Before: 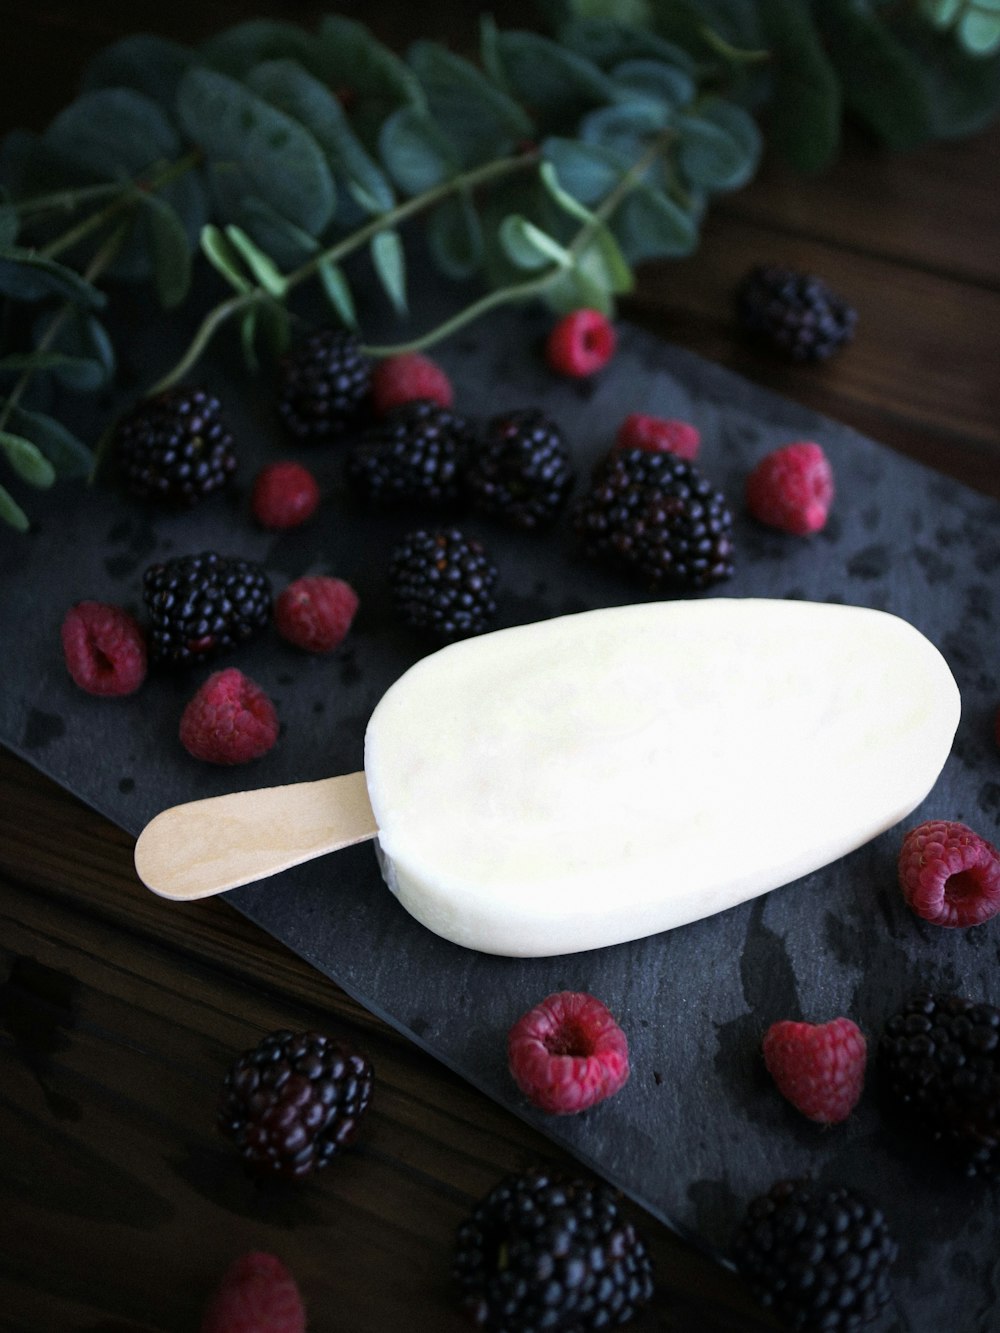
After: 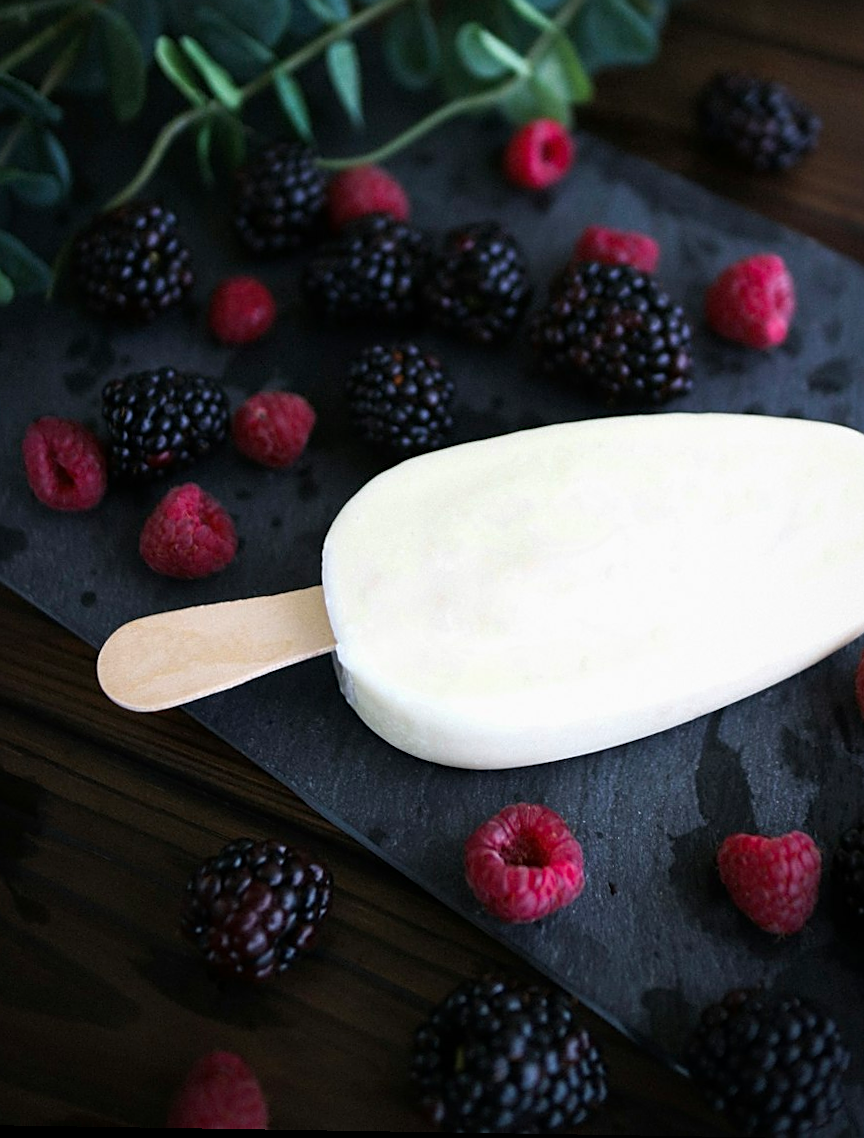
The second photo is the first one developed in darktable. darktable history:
crop and rotate: left 4.842%, top 15.51%, right 10.668%
rotate and perspective: lens shift (vertical) 0.048, lens shift (horizontal) -0.024, automatic cropping off
sharpen: on, module defaults
